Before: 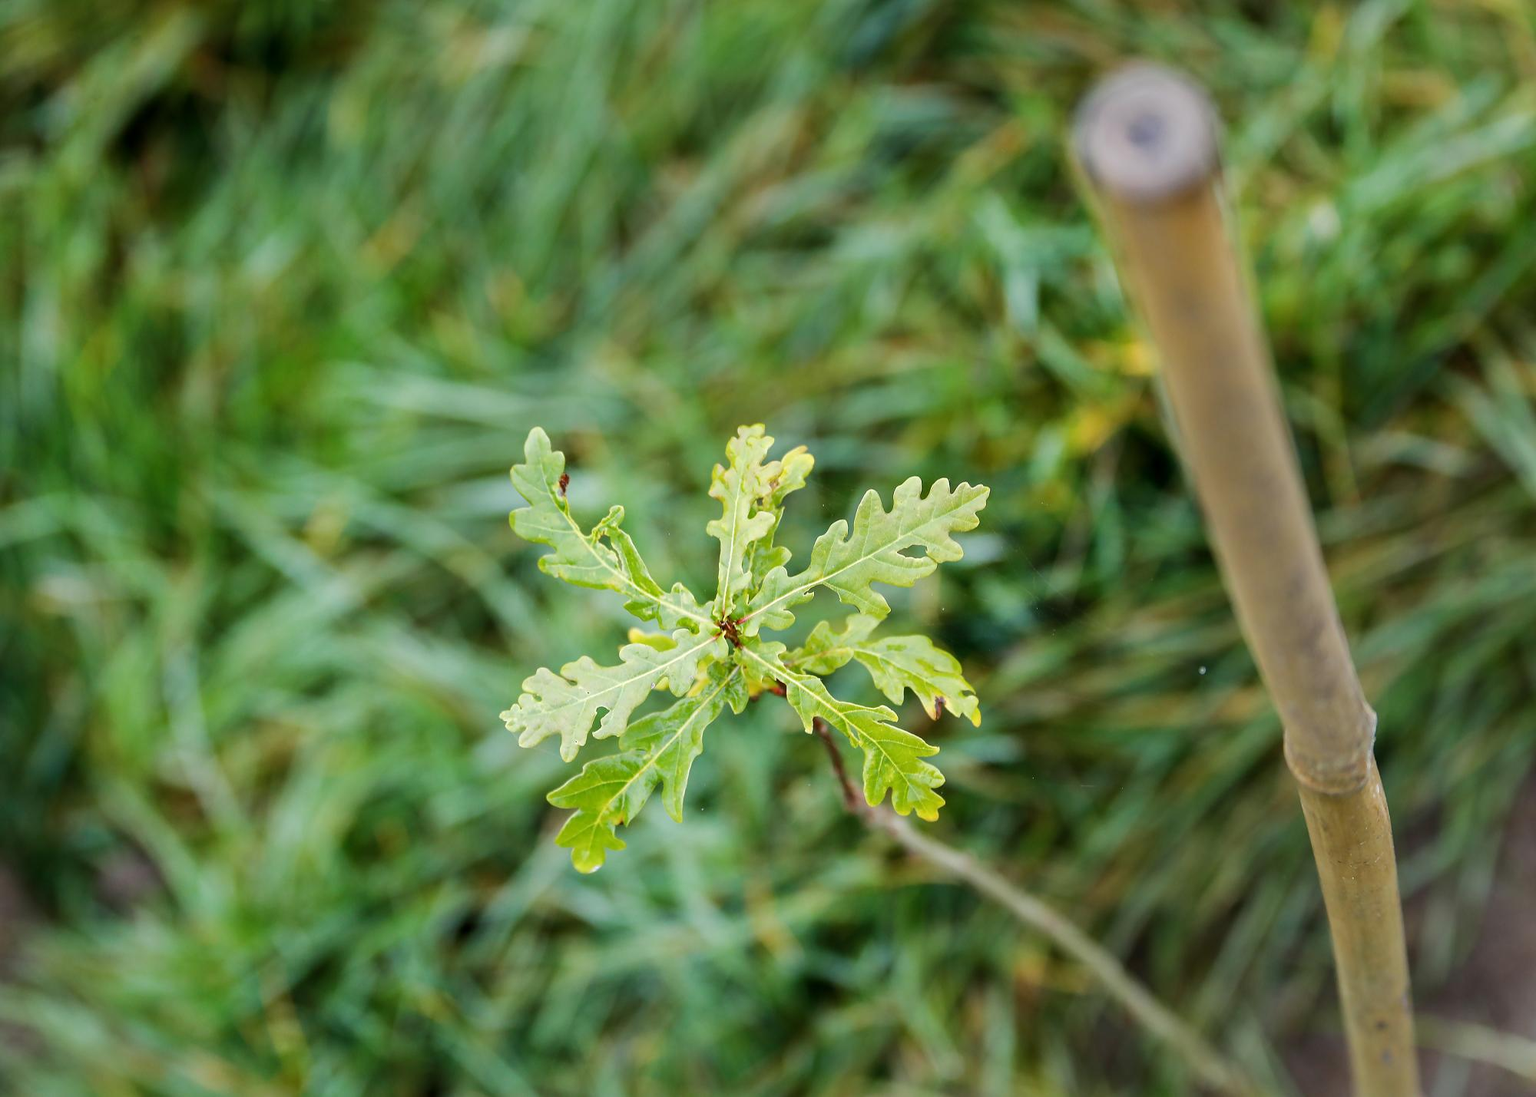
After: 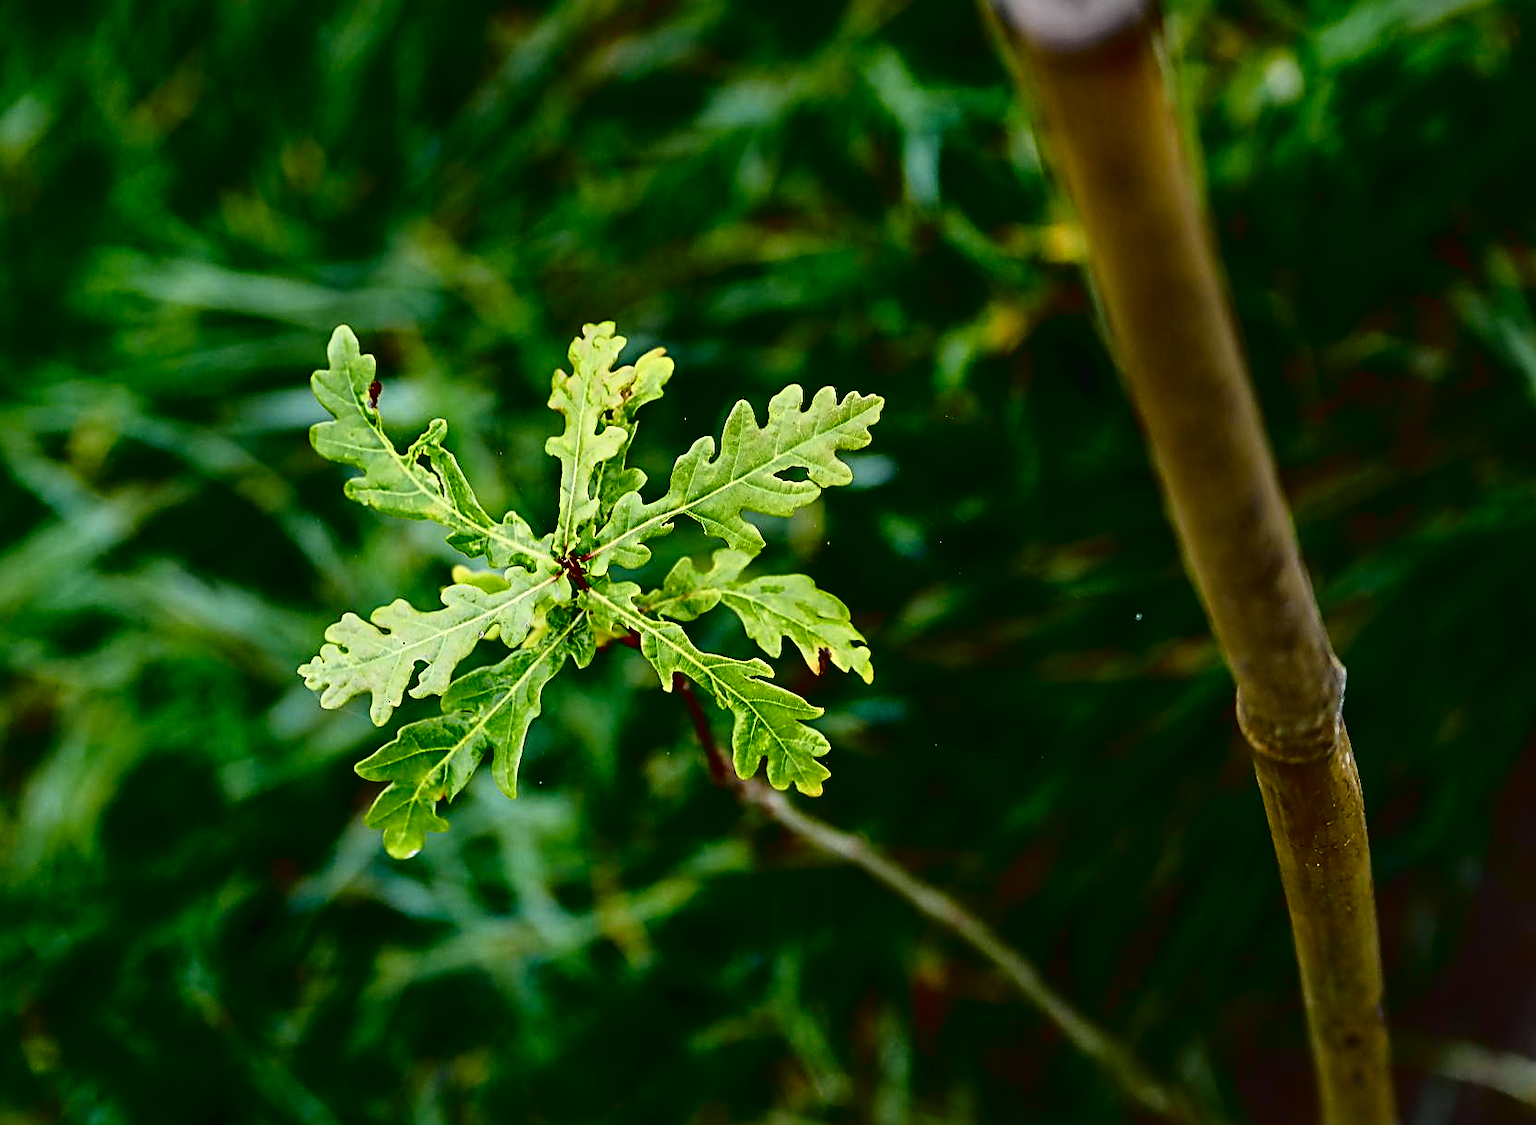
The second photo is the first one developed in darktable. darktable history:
contrast brightness saturation: brightness -0.526
sharpen: radius 2.633, amount 0.654
tone curve: curves: ch0 [(0, 0.022) (0.177, 0.086) (0.392, 0.438) (0.704, 0.844) (0.858, 0.938) (1, 0.981)]; ch1 [(0, 0) (0.402, 0.36) (0.476, 0.456) (0.498, 0.497) (0.518, 0.521) (0.58, 0.598) (0.619, 0.65) (0.692, 0.737) (1, 1)]; ch2 [(0, 0) (0.415, 0.438) (0.483, 0.499) (0.503, 0.503) (0.526, 0.532) (0.563, 0.604) (0.626, 0.697) (0.699, 0.753) (0.997, 0.858)], color space Lab, independent channels, preserve colors none
crop: left 16.319%, top 14.162%
